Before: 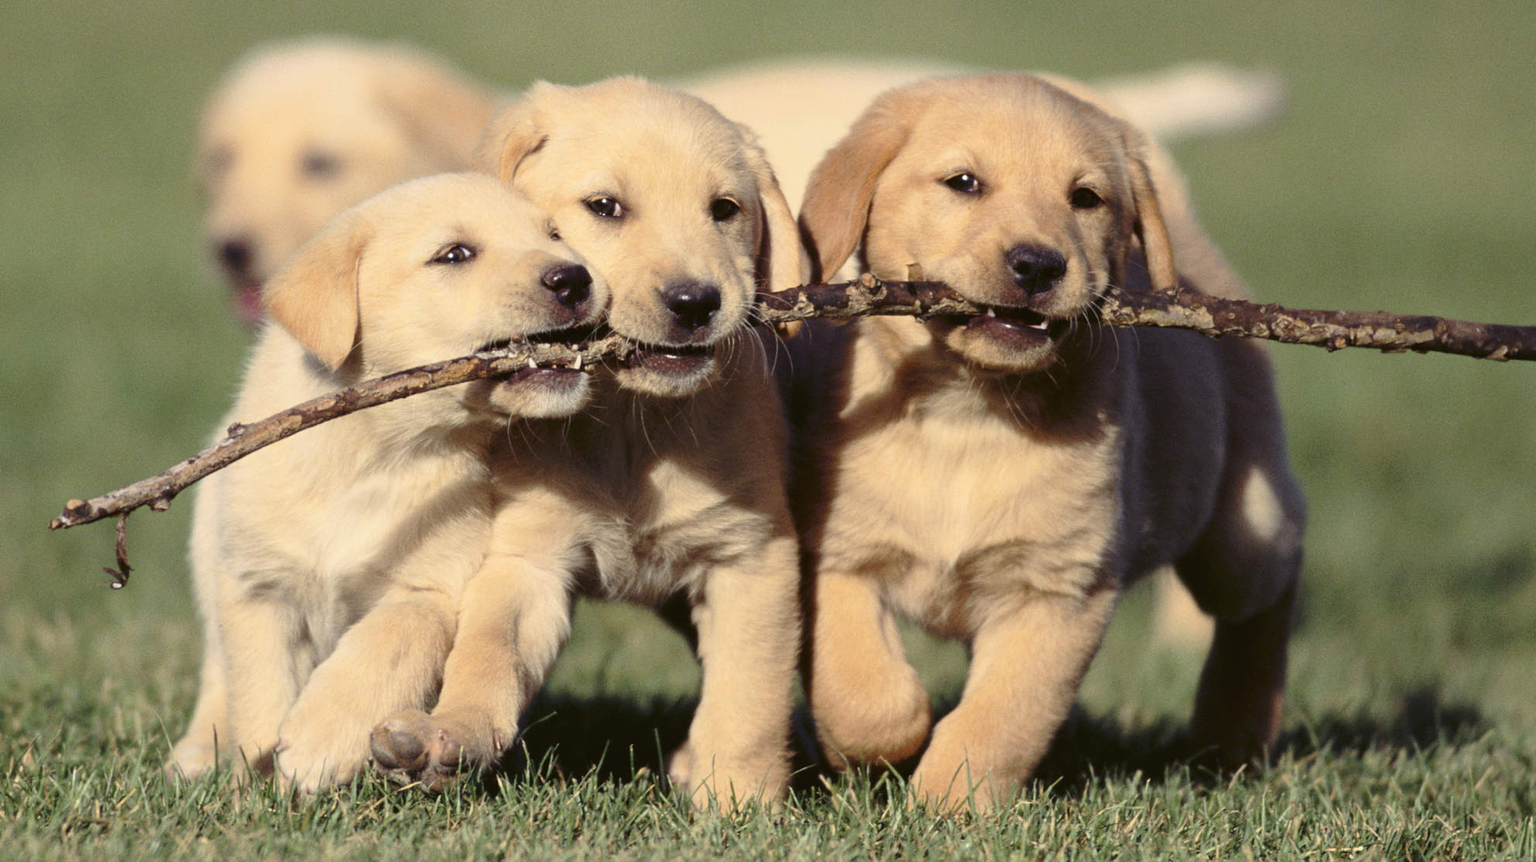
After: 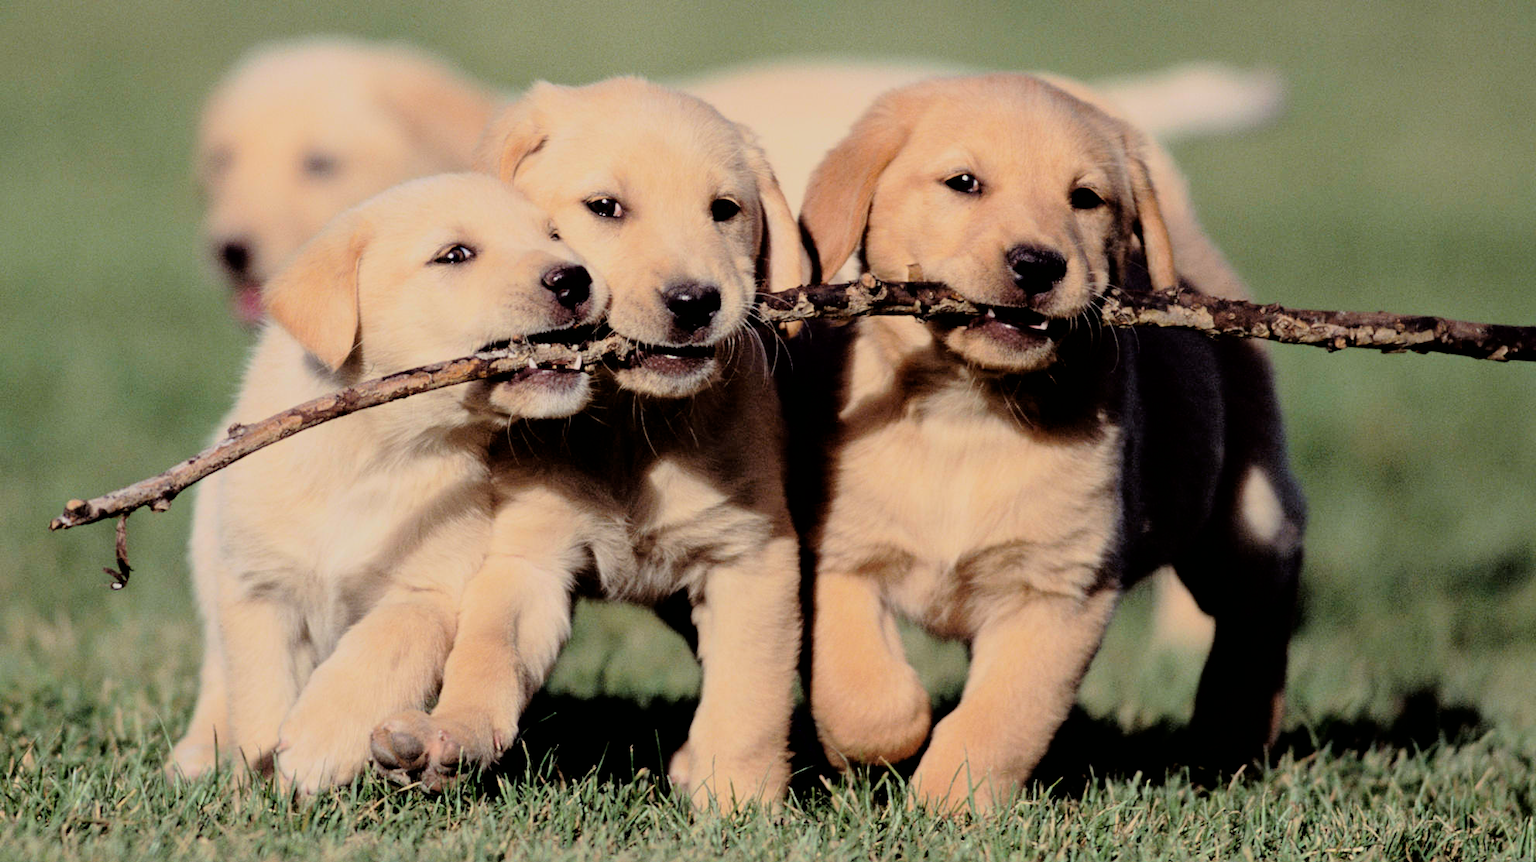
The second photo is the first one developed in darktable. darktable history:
color correction: highlights a* -0.115, highlights b* -5.73, shadows a* -0.126, shadows b* -0.077
filmic rgb: black relative exposure -4.39 EV, white relative exposure 5.01 EV, hardness 2.19, latitude 40.68%, contrast 1.154, highlights saturation mix 10.47%, shadows ↔ highlights balance 0.883%, color science v6 (2022)
